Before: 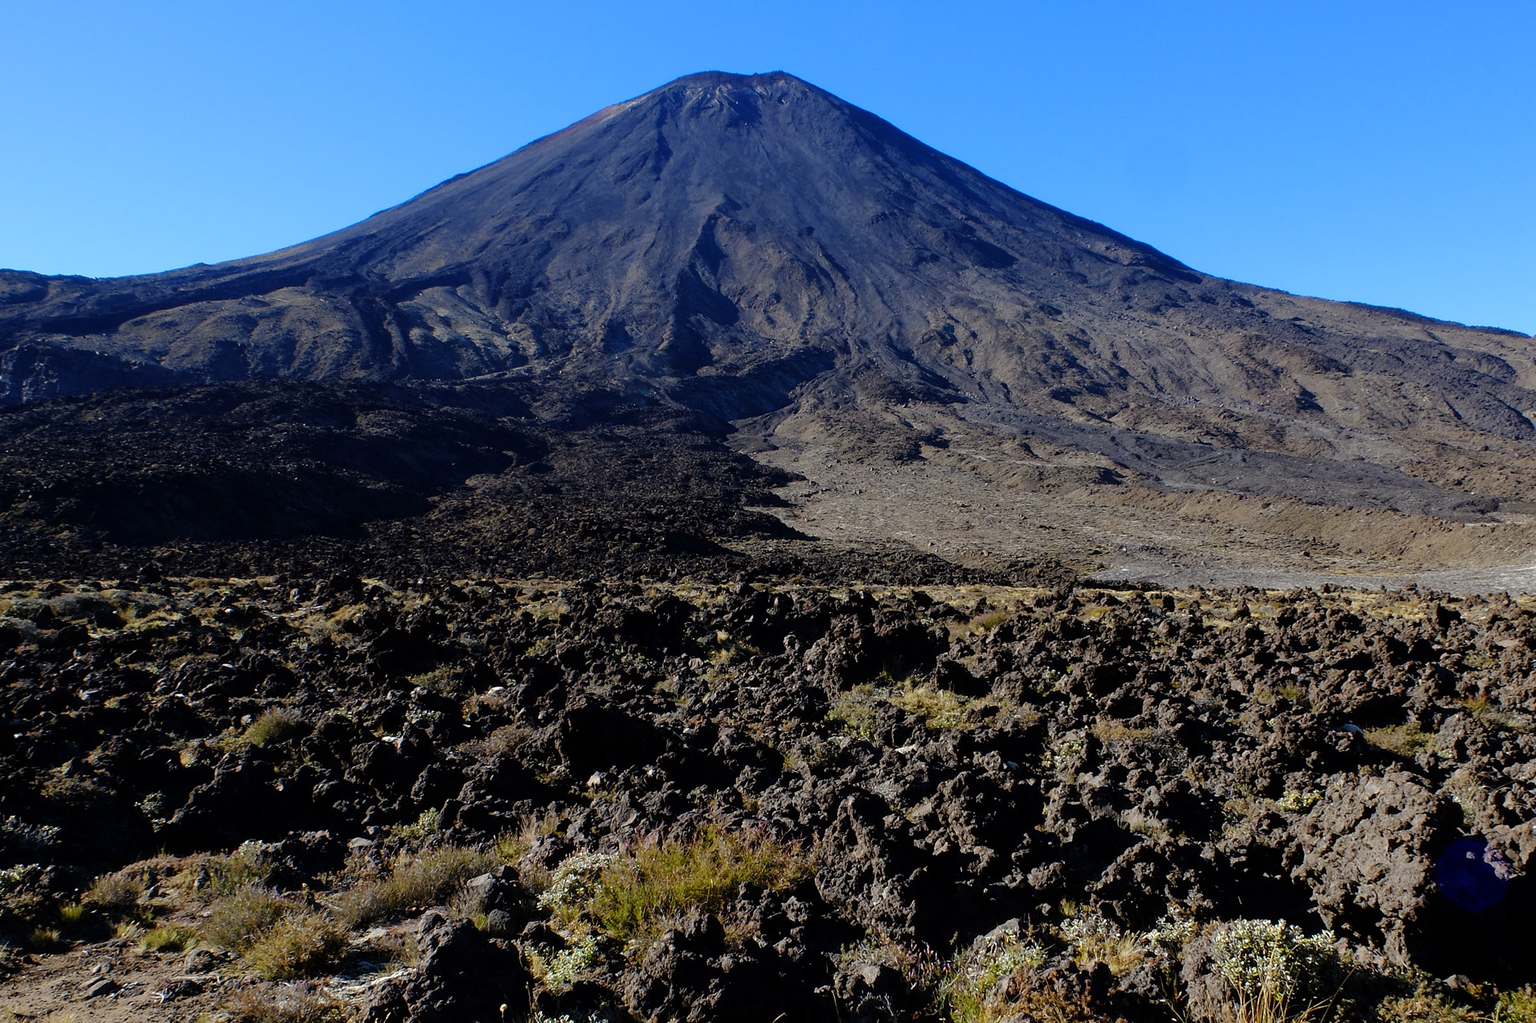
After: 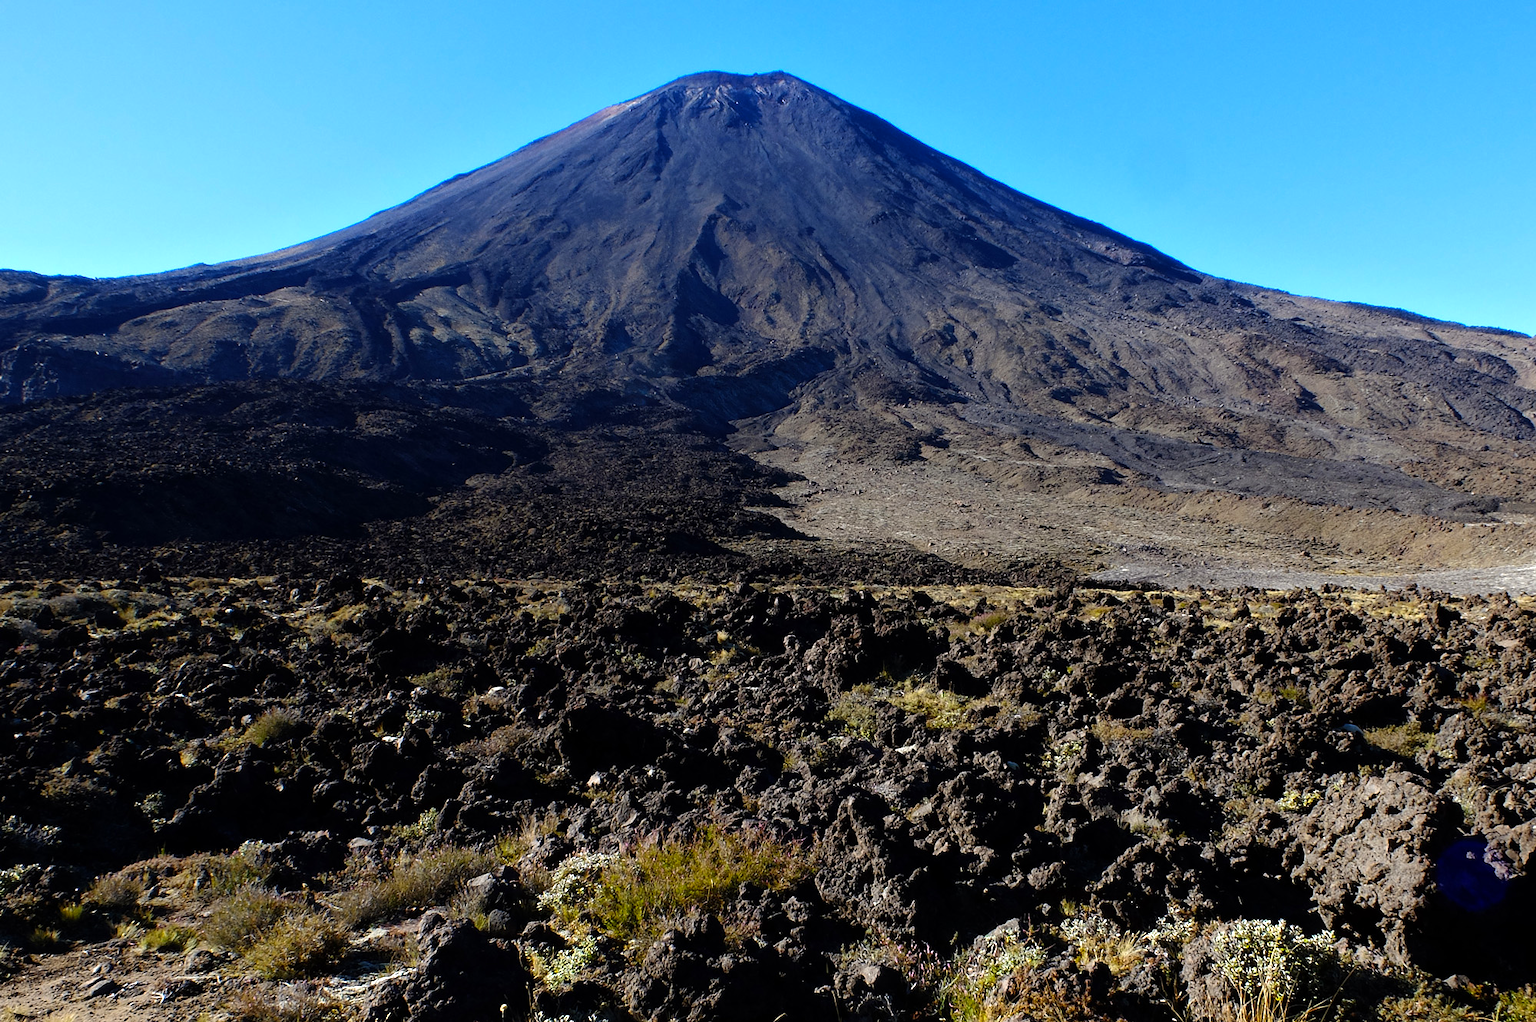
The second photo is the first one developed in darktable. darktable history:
tone equalizer: -8 EV 0.001 EV, -7 EV -0.002 EV, -6 EV 0.002 EV, -5 EV -0.03 EV, -4 EV -0.116 EV, -3 EV -0.169 EV, -2 EV 0.24 EV, -1 EV 0.702 EV, +0 EV 0.493 EV
color balance: output saturation 110%
